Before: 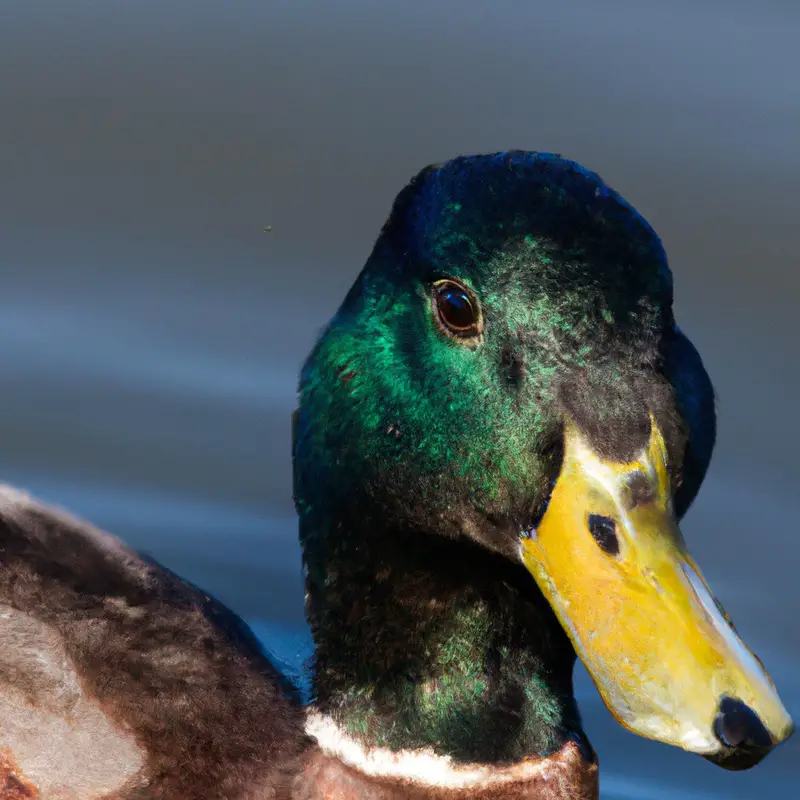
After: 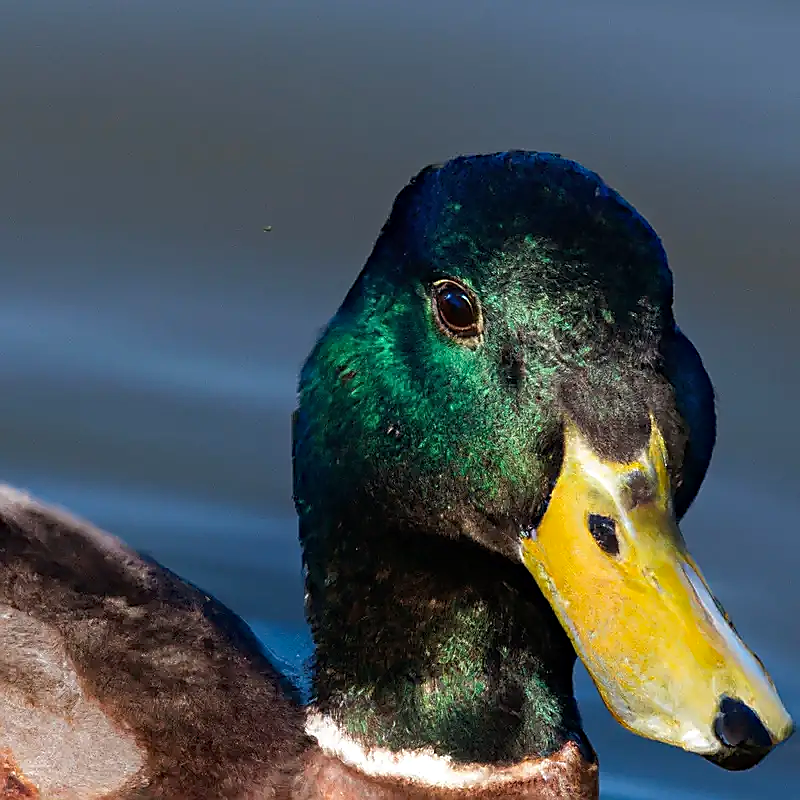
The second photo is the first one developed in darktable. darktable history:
sharpen: radius 1.4, amount 1.25, threshold 0.7
haze removal: compatibility mode true, adaptive false
